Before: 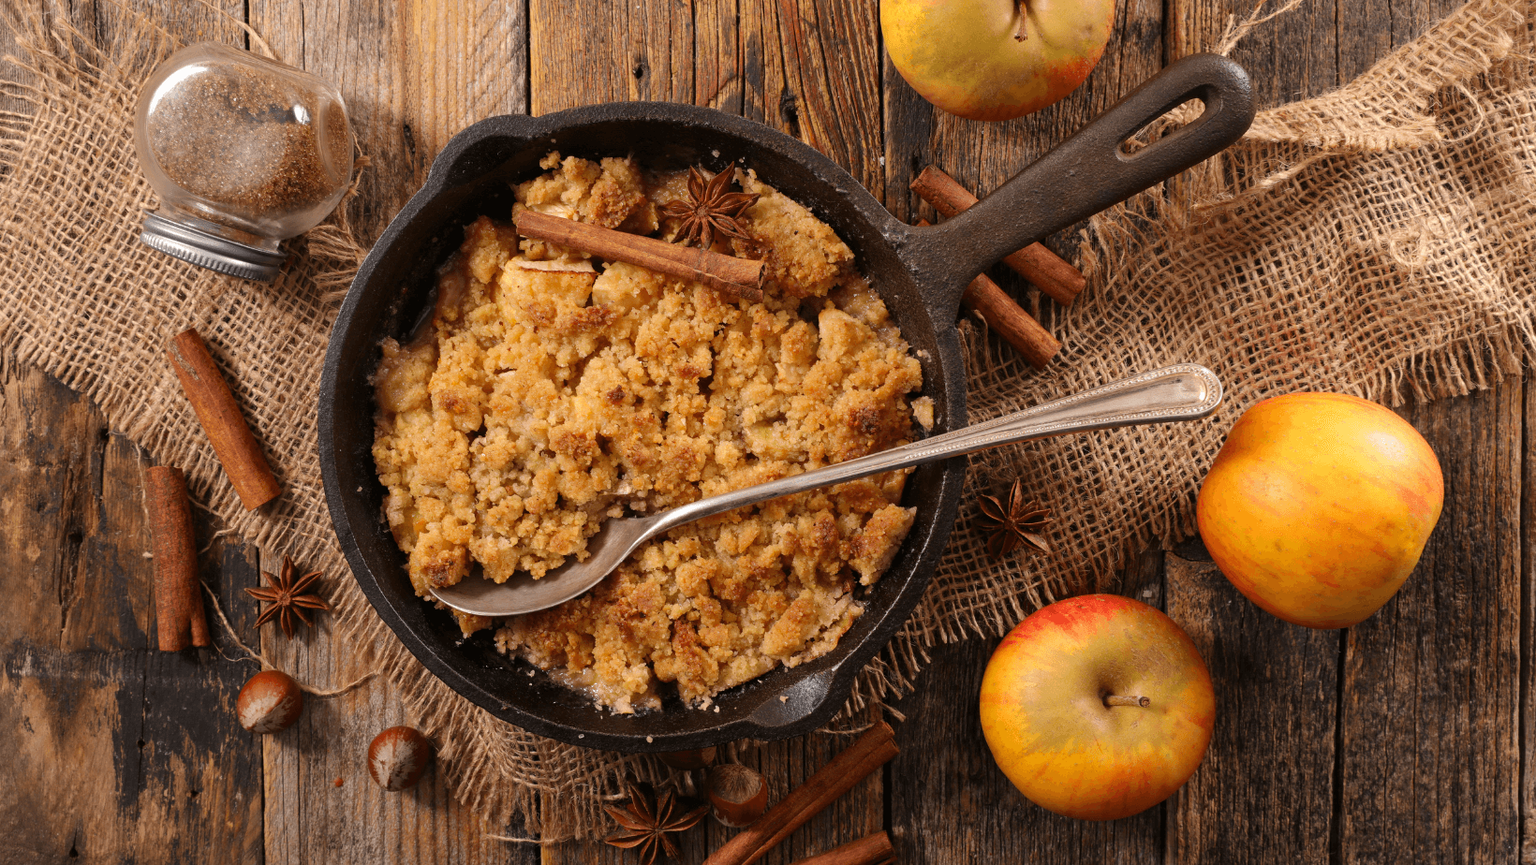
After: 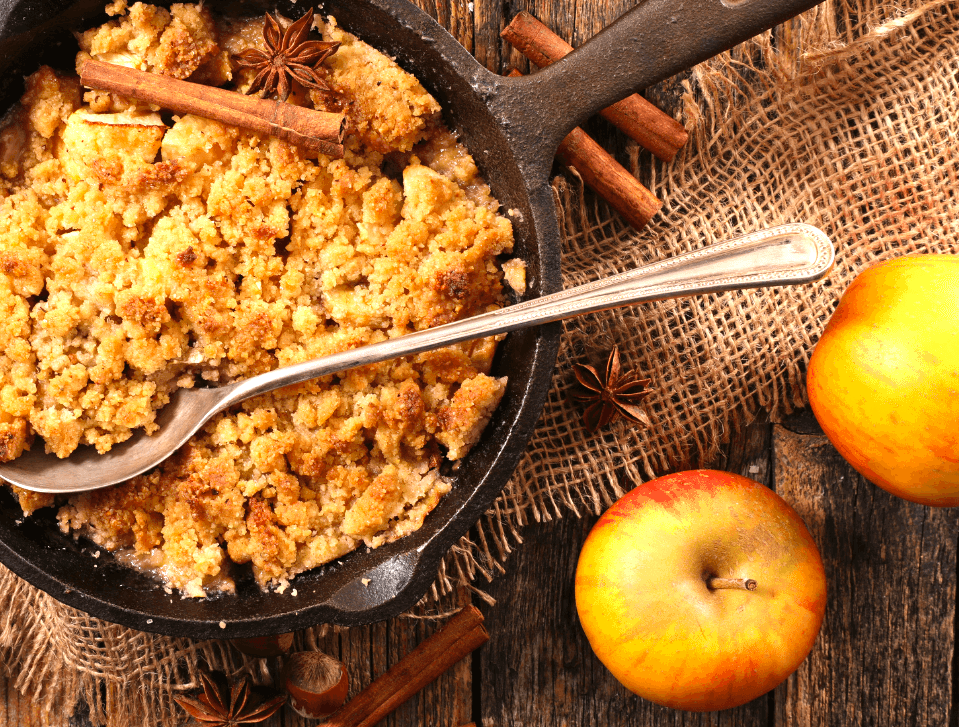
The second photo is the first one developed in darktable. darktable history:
crop and rotate: left 28.735%, top 17.926%, right 12.755%, bottom 3.35%
levels: levels [0, 0.374, 0.749]
